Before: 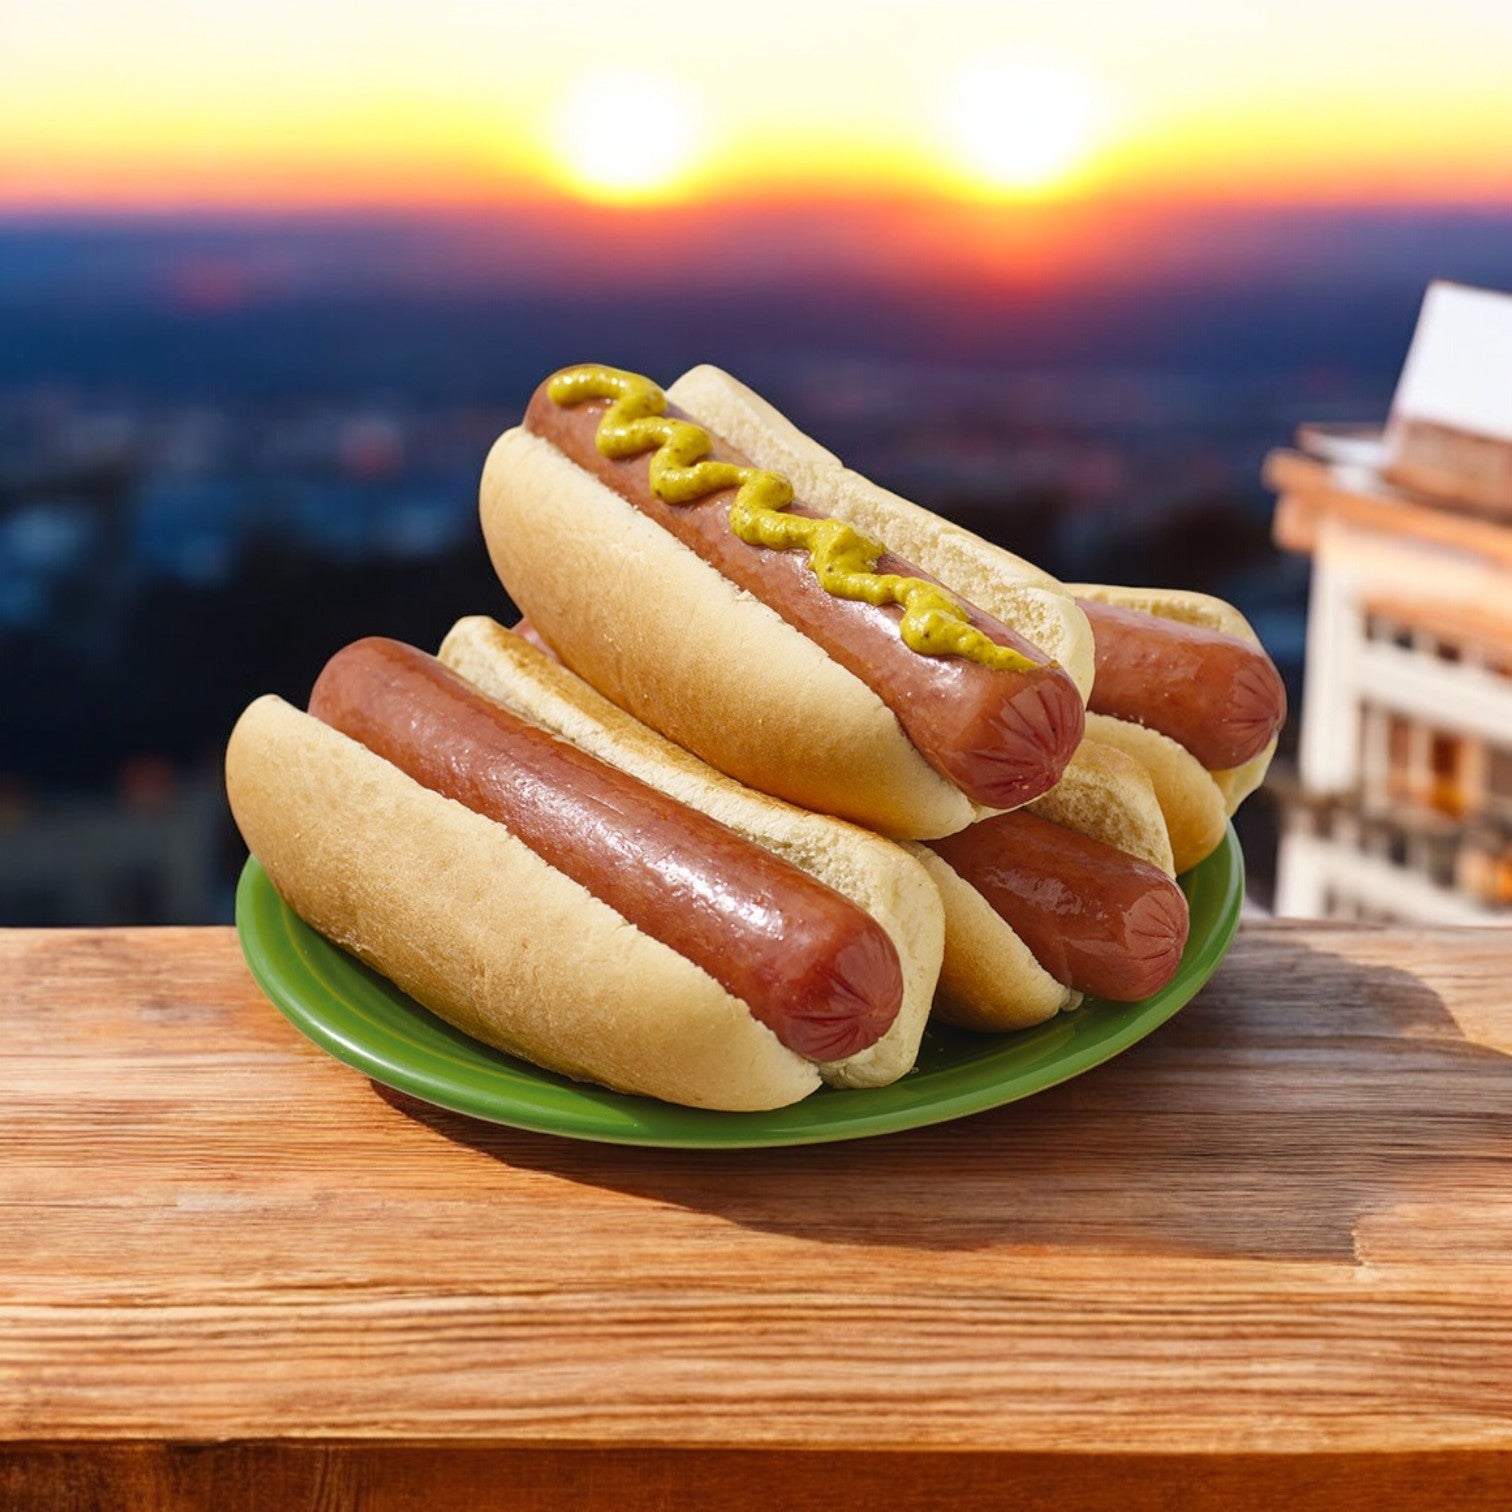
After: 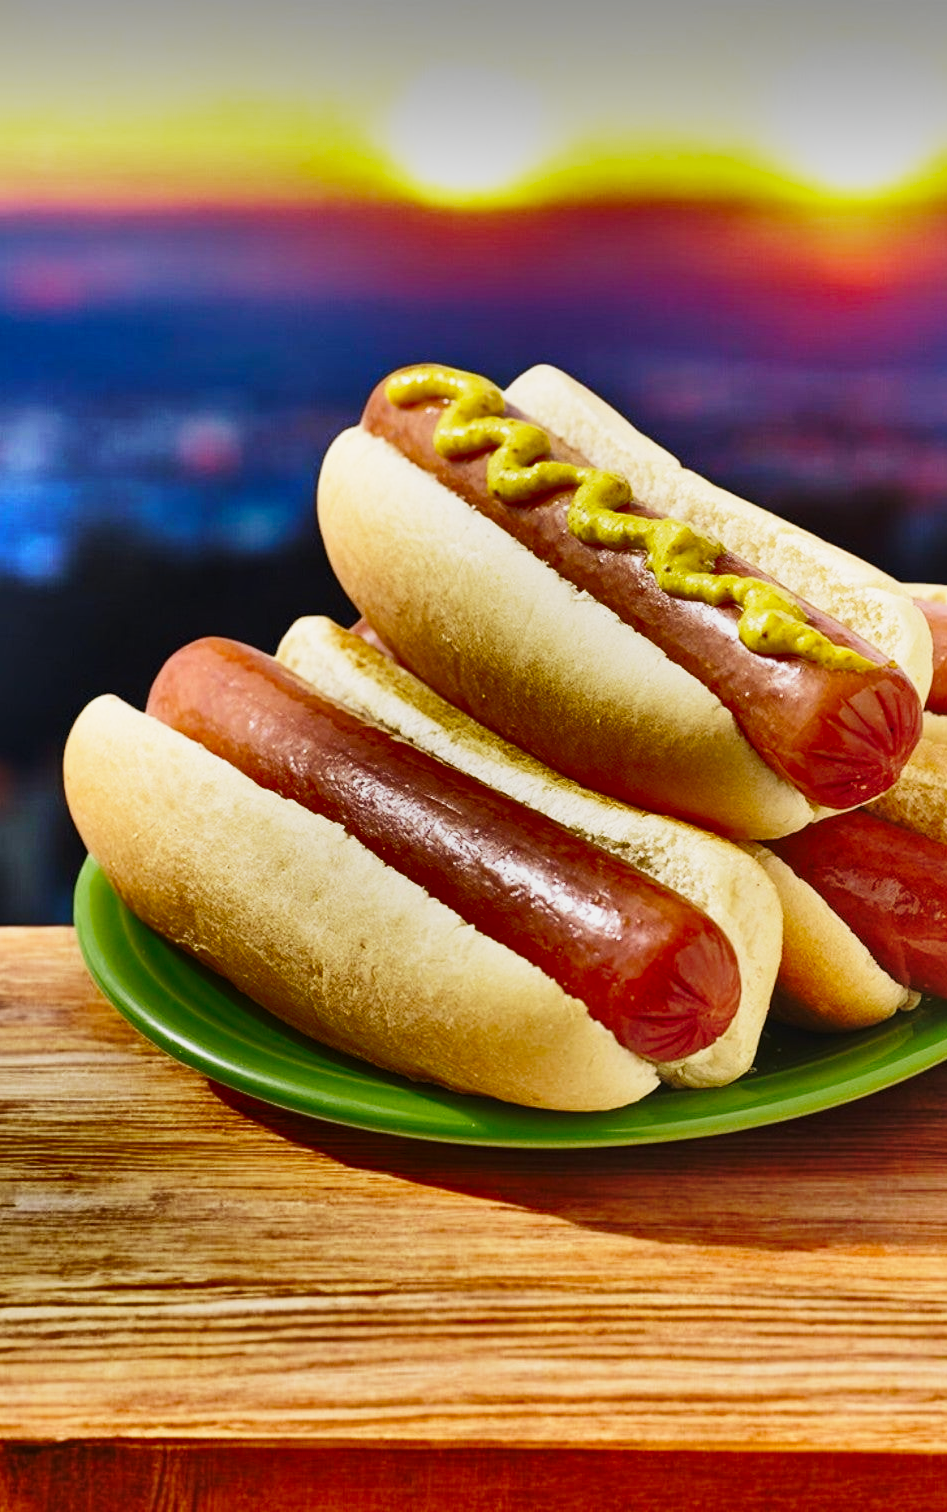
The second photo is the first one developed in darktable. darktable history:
velvia: strength 17.34%
base curve: curves: ch0 [(0, 0) (0.036, 0.037) (0.121, 0.228) (0.46, 0.76) (0.859, 0.983) (1, 1)], preserve colors none
shadows and highlights: radius 123.77, shadows 99.68, white point adjustment -3.16, highlights -99.48, soften with gaussian
crop: left 10.74%, right 26.576%
